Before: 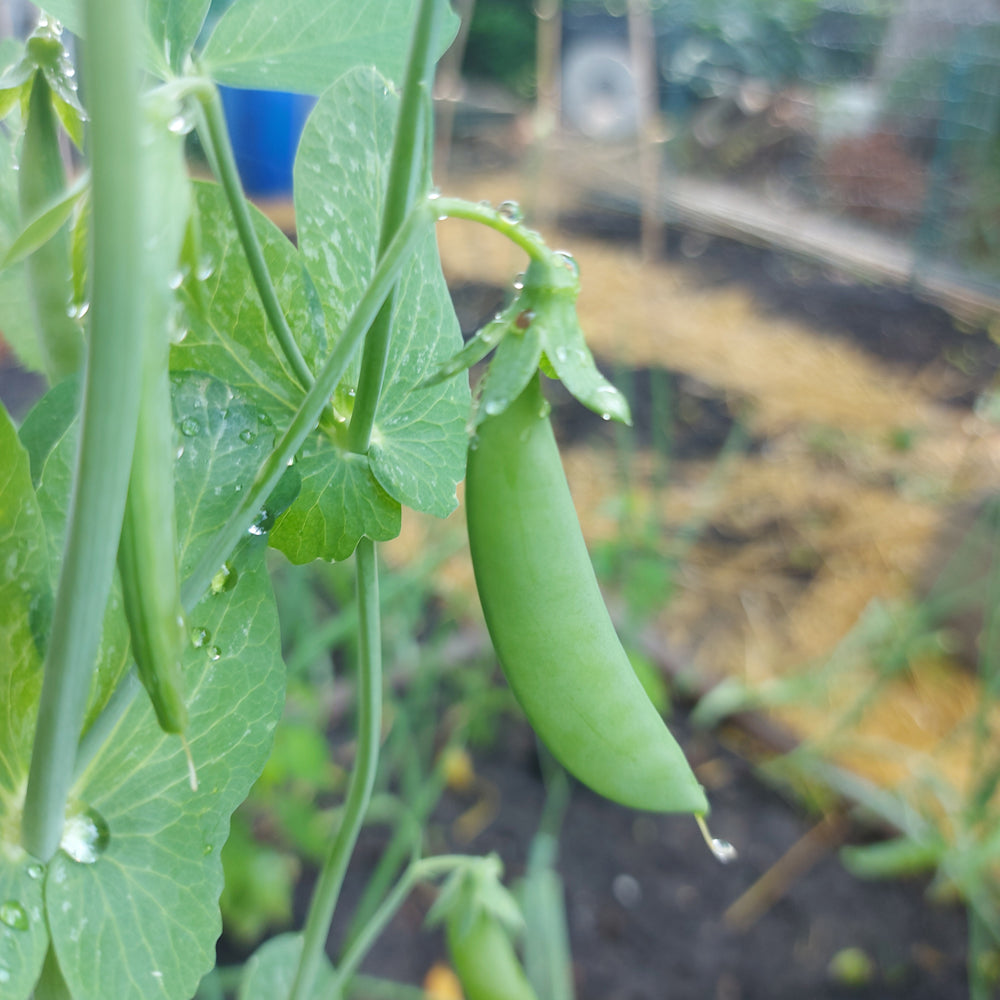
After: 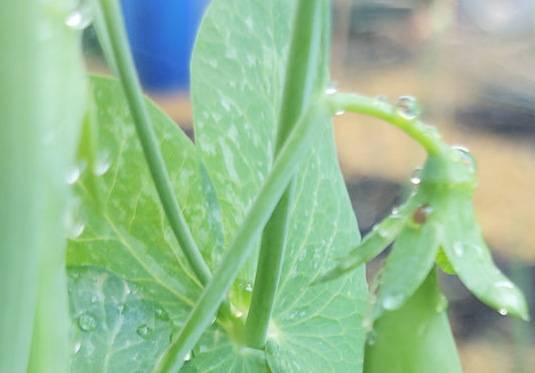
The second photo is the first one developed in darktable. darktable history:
crop: left 10.306%, top 10.563%, right 36.171%, bottom 52.073%
tone curve: curves: ch0 [(0, 0) (0.003, 0.047) (0.011, 0.051) (0.025, 0.061) (0.044, 0.075) (0.069, 0.09) (0.1, 0.102) (0.136, 0.125) (0.177, 0.173) (0.224, 0.226) (0.277, 0.303) (0.335, 0.388) (0.399, 0.469) (0.468, 0.545) (0.543, 0.623) (0.623, 0.695) (0.709, 0.766) (0.801, 0.832) (0.898, 0.905) (1, 1)], color space Lab, independent channels, preserve colors none
